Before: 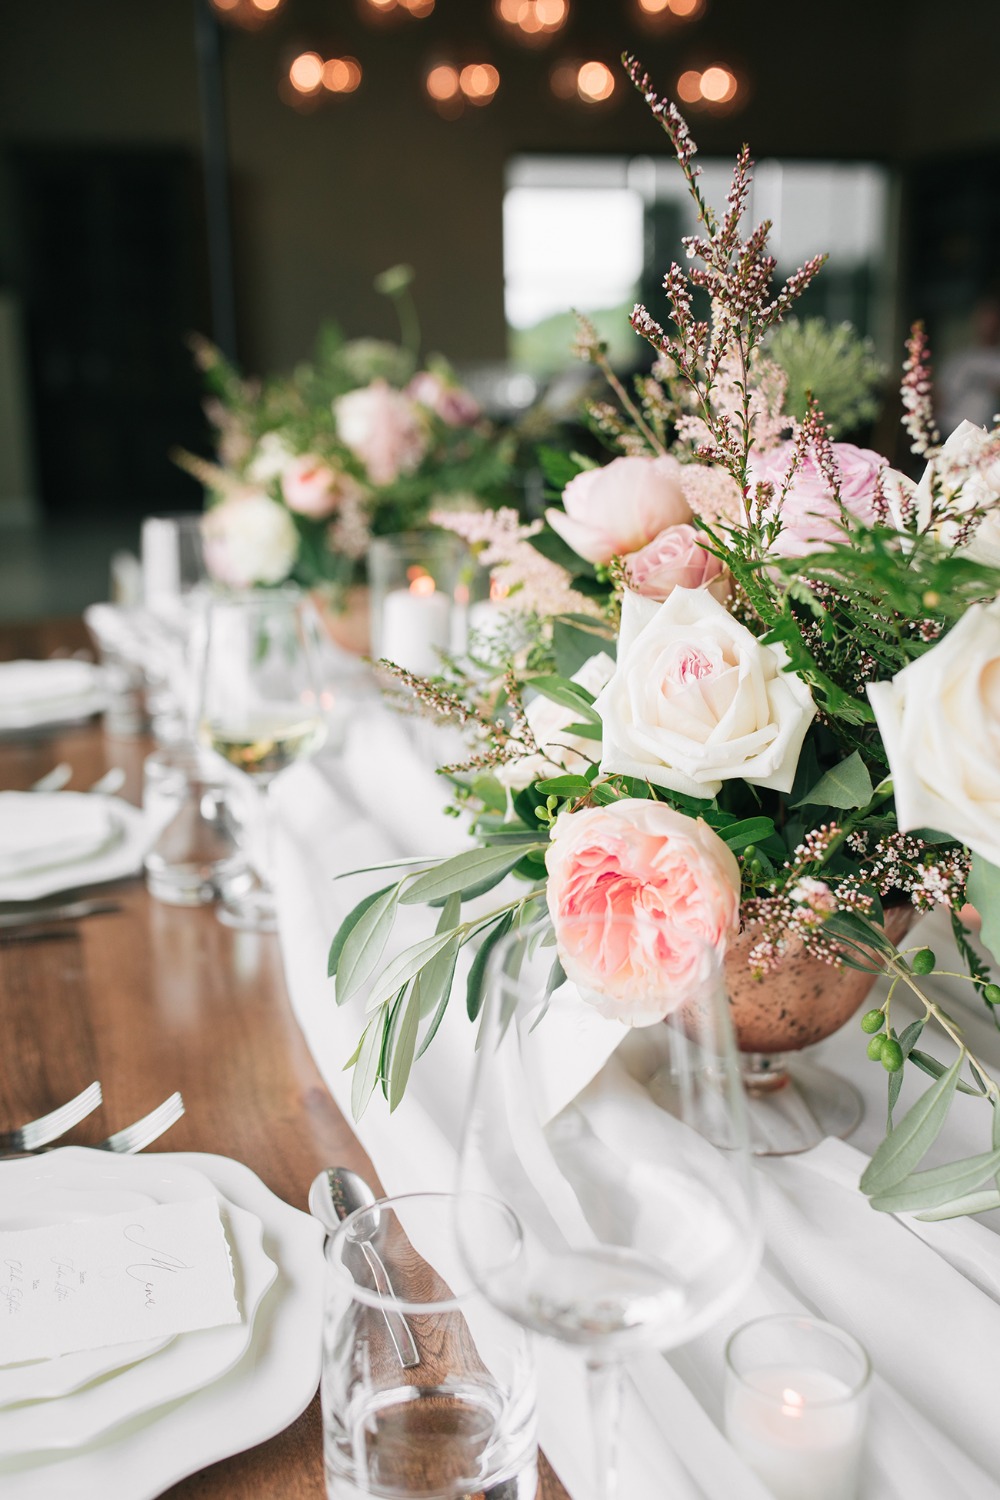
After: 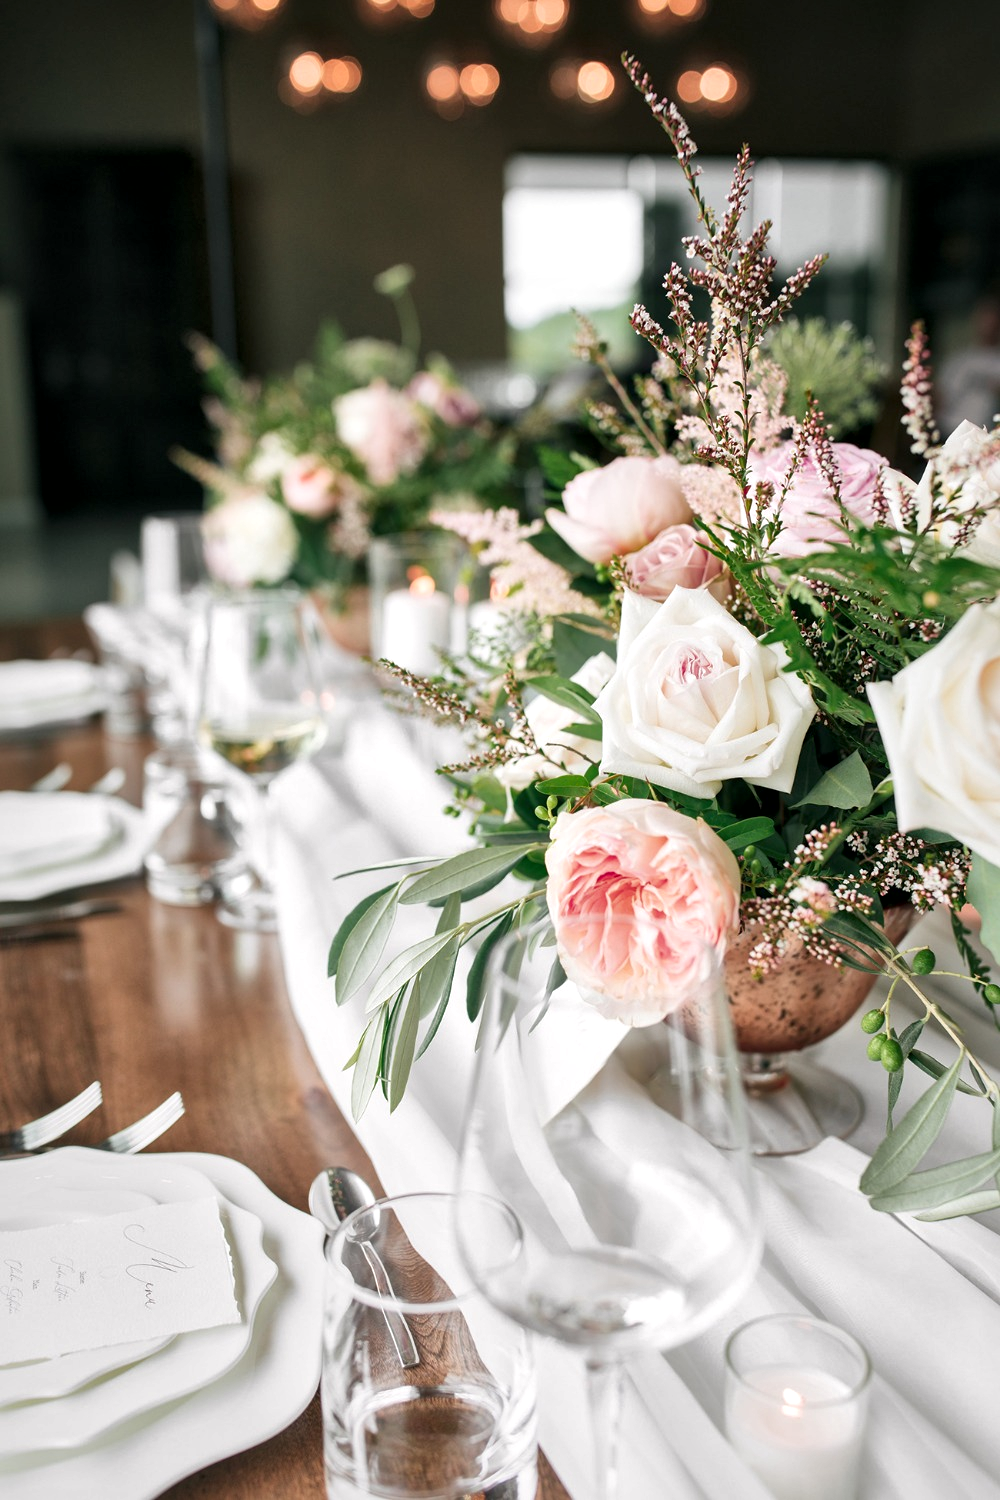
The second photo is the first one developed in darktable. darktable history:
local contrast: mode bilateral grid, contrast 21, coarseness 50, detail 178%, midtone range 0.2
